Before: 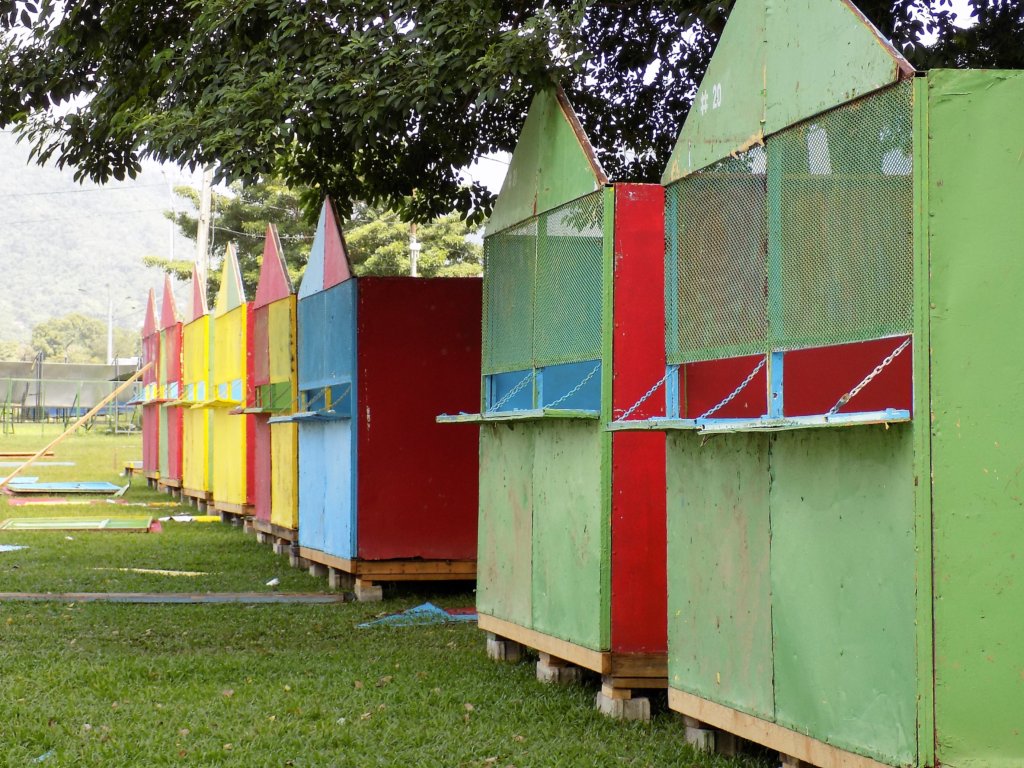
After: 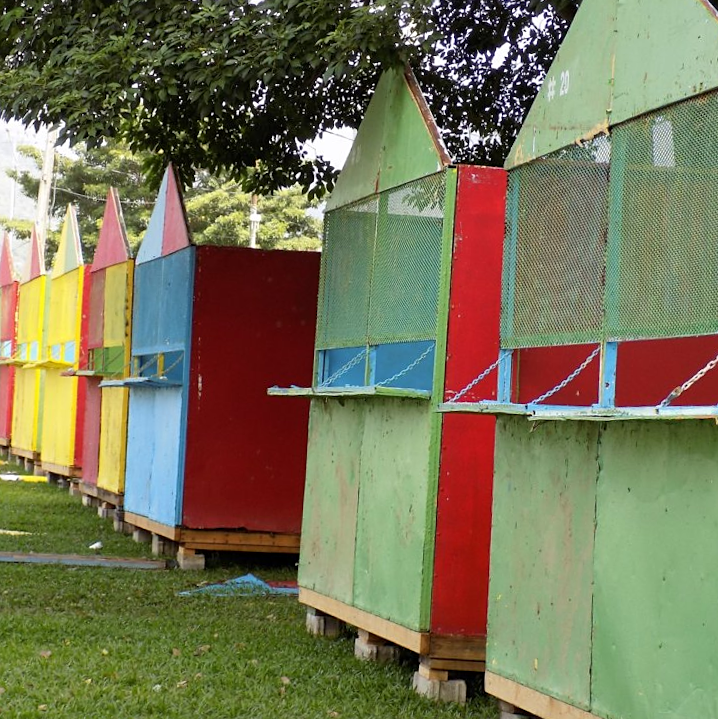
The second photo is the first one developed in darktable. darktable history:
sharpen: amount 0.214
crop and rotate: angle -2.96°, left 14.103%, top 0.029%, right 11.04%, bottom 0.029%
